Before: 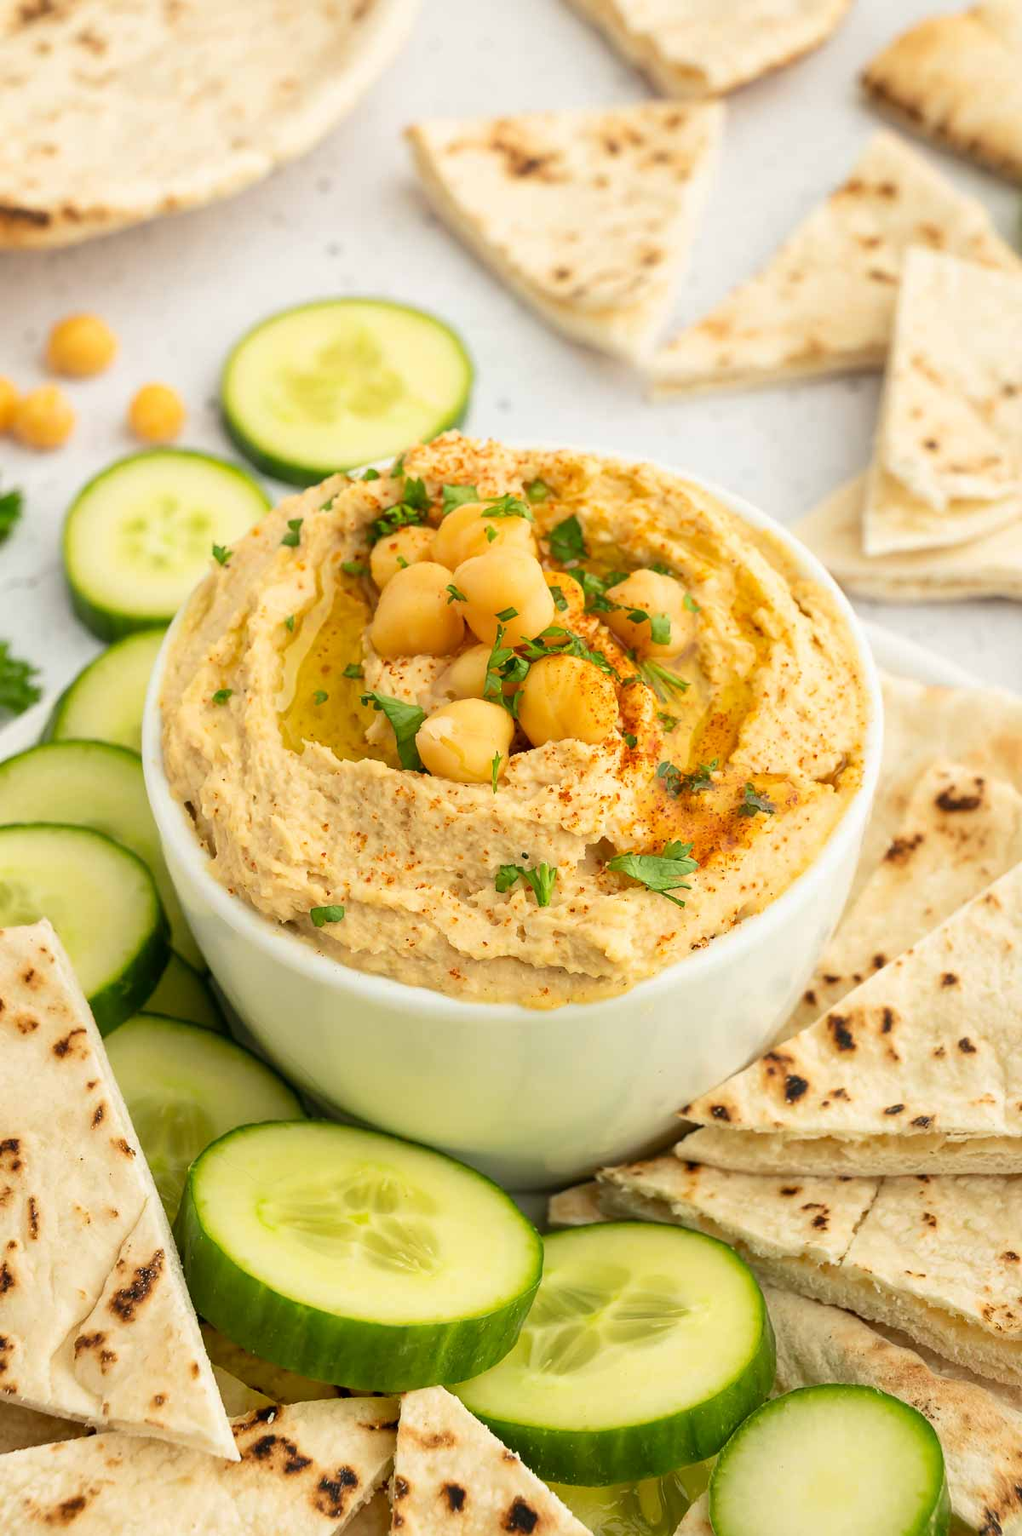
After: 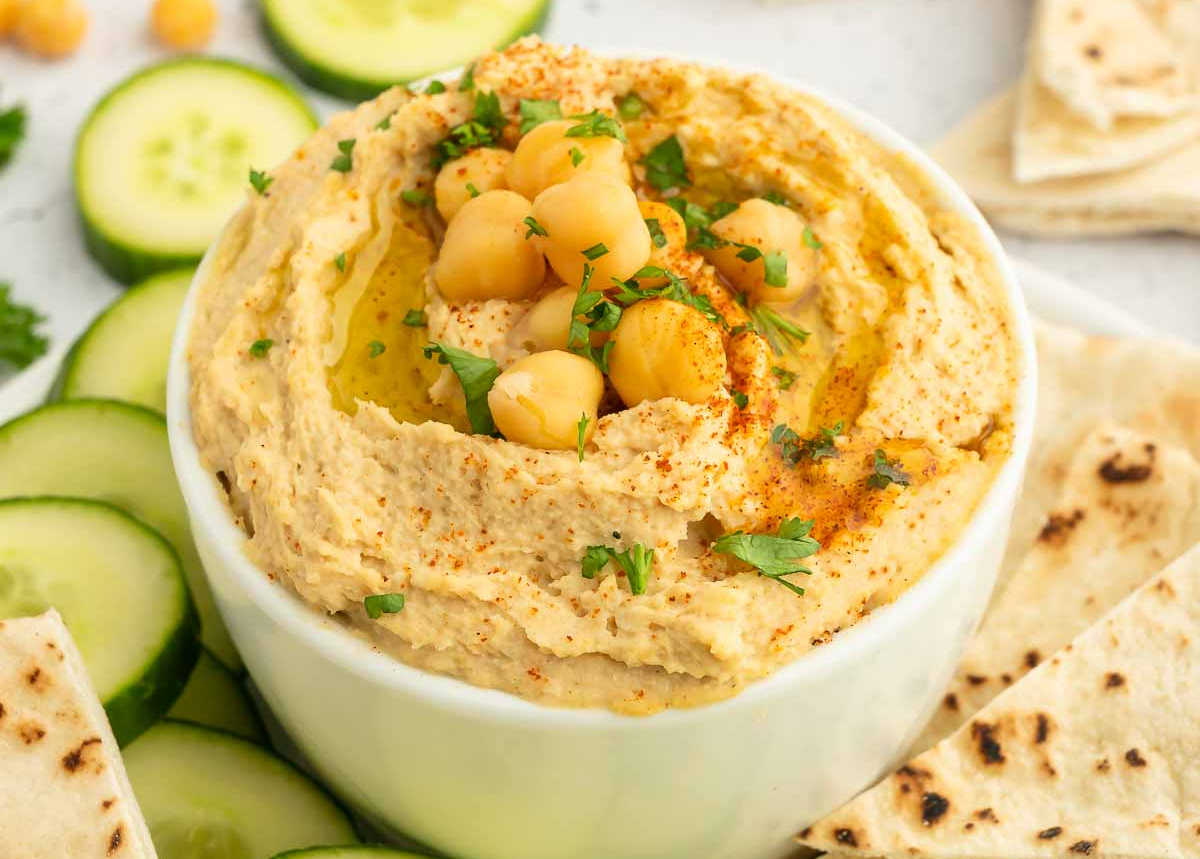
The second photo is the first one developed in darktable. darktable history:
crop and rotate: top 26.113%, bottom 26.217%
